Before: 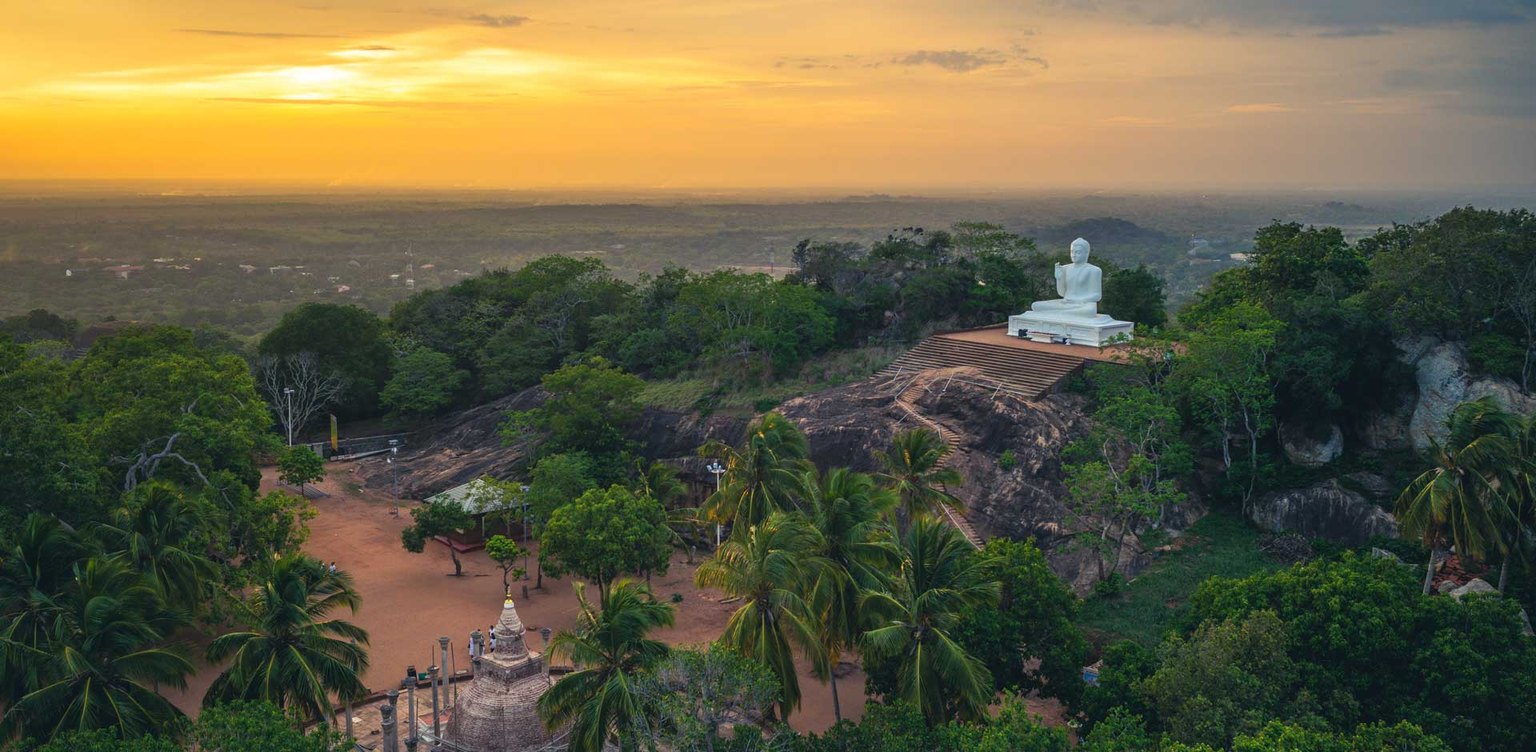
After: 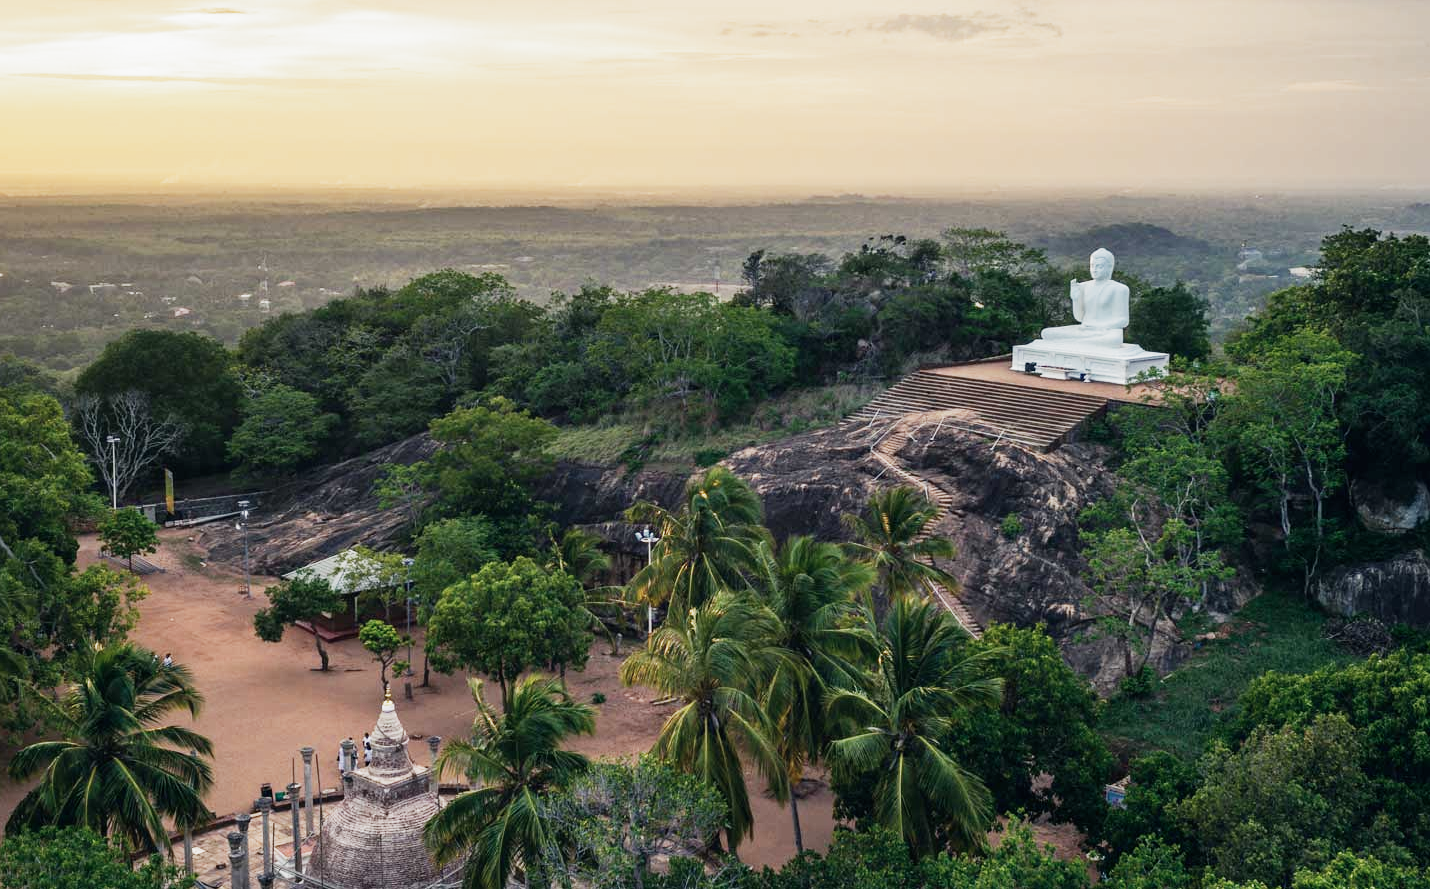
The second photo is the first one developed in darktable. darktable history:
contrast brightness saturation: contrast 0.101, saturation -0.351
filmic rgb: middle gray luminance 12.49%, black relative exposure -10.16 EV, white relative exposure 3.47 EV, target black luminance 0%, hardness 5.7, latitude 45.07%, contrast 1.233, highlights saturation mix 4.75%, shadows ↔ highlights balance 26.47%, preserve chrominance no, color science v5 (2021), contrast in shadows safe, contrast in highlights safe
exposure: black level correction -0.002, exposure 0.704 EV, compensate highlight preservation false
crop and rotate: left 12.924%, top 5.375%, right 12.549%
